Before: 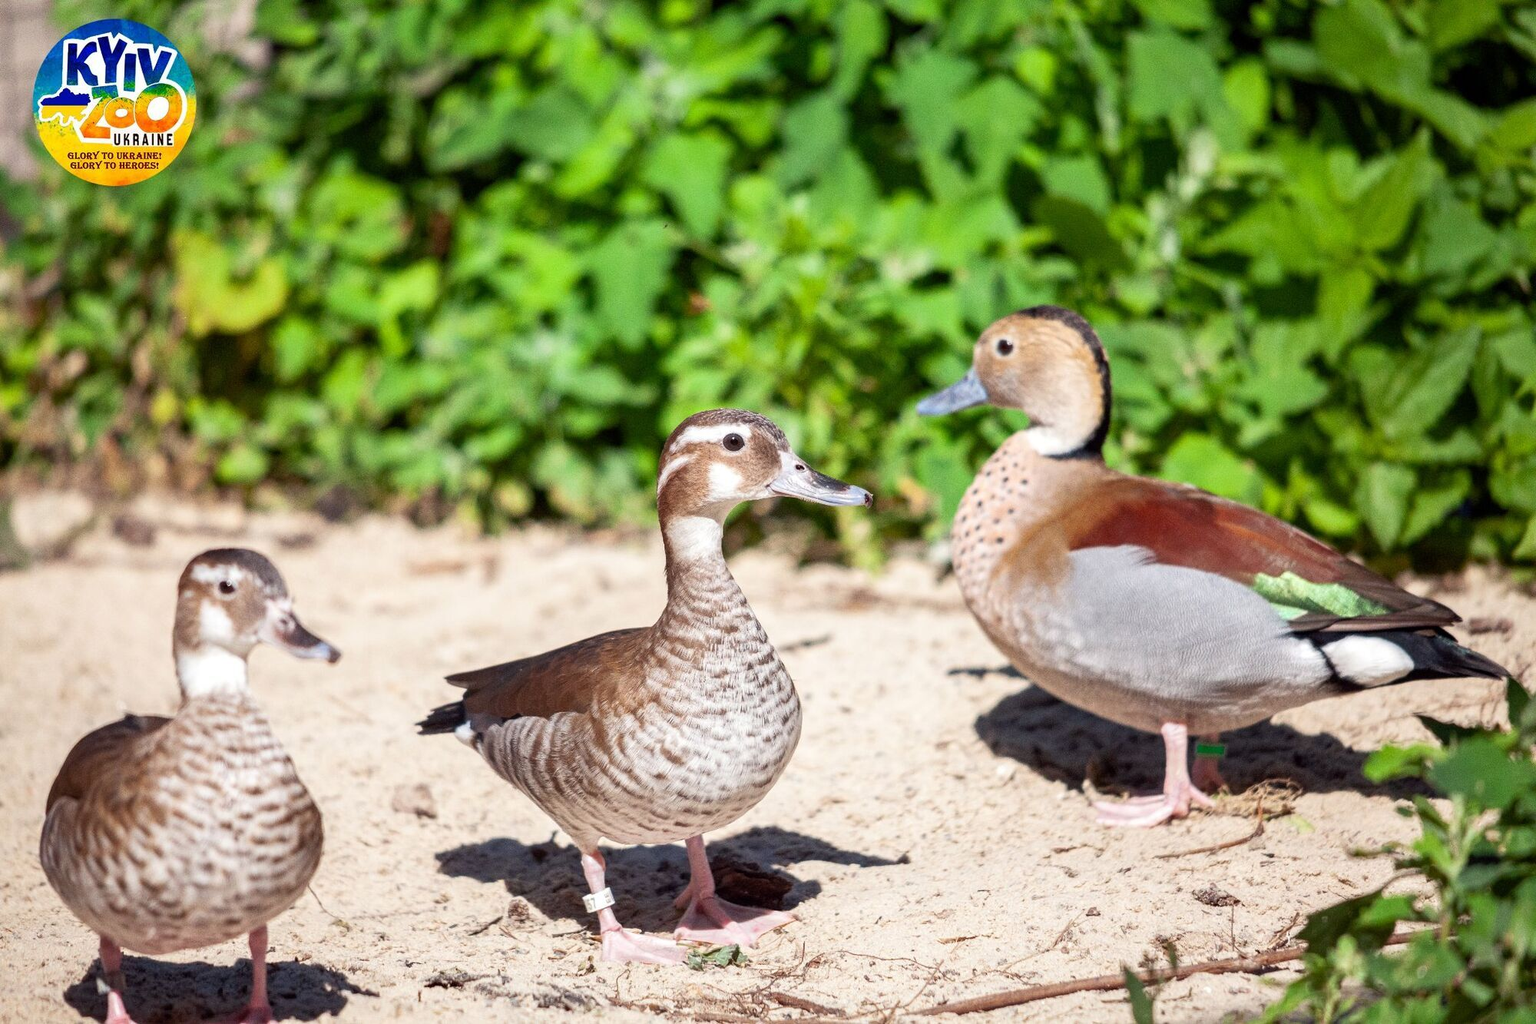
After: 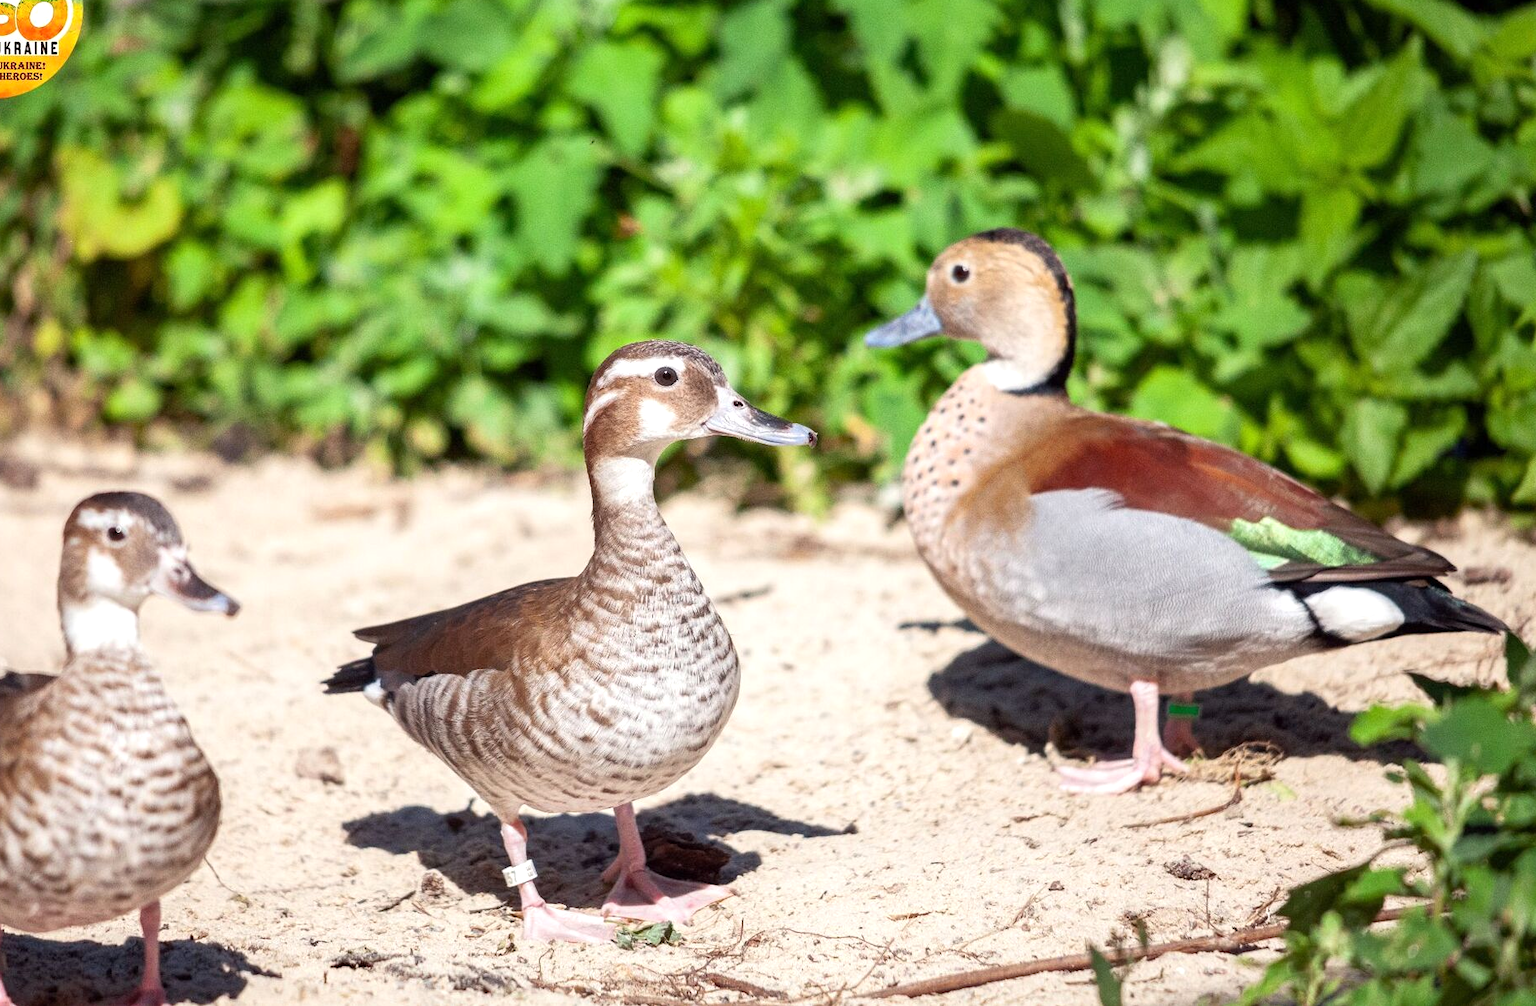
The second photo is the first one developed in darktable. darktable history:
crop and rotate: left 7.829%, top 9.353%
exposure: exposure 0.167 EV, compensate highlight preservation false
base curve: curves: ch0 [(0, 0) (0.297, 0.298) (1, 1)]
